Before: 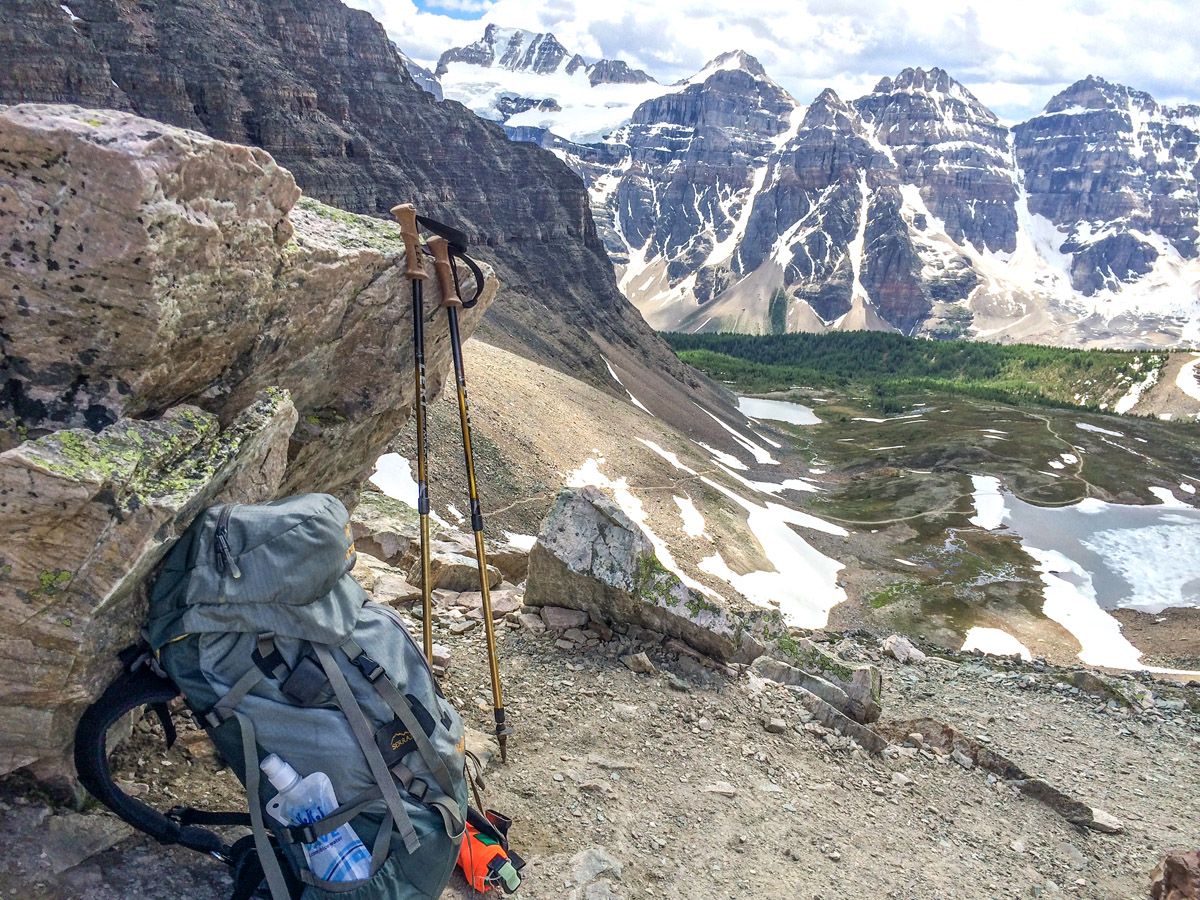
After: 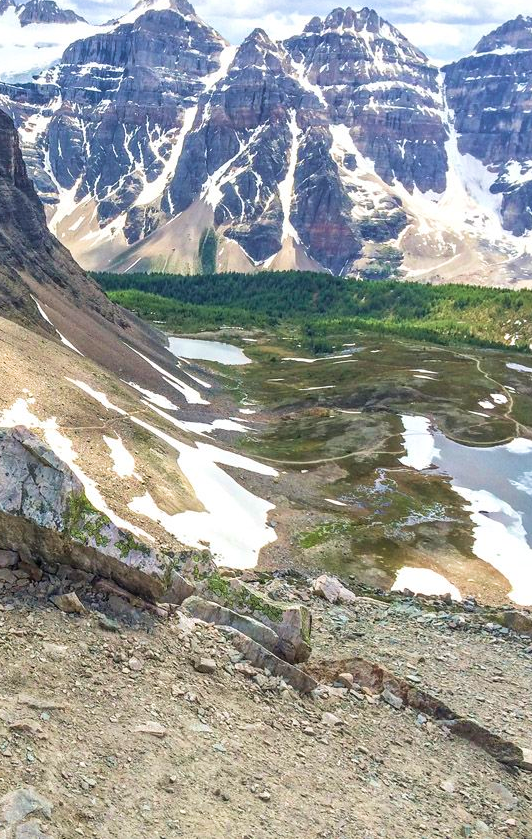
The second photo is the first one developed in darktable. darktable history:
crop: left 47.52%, top 6.765%, right 8.069%
velvia: strength 44.89%
